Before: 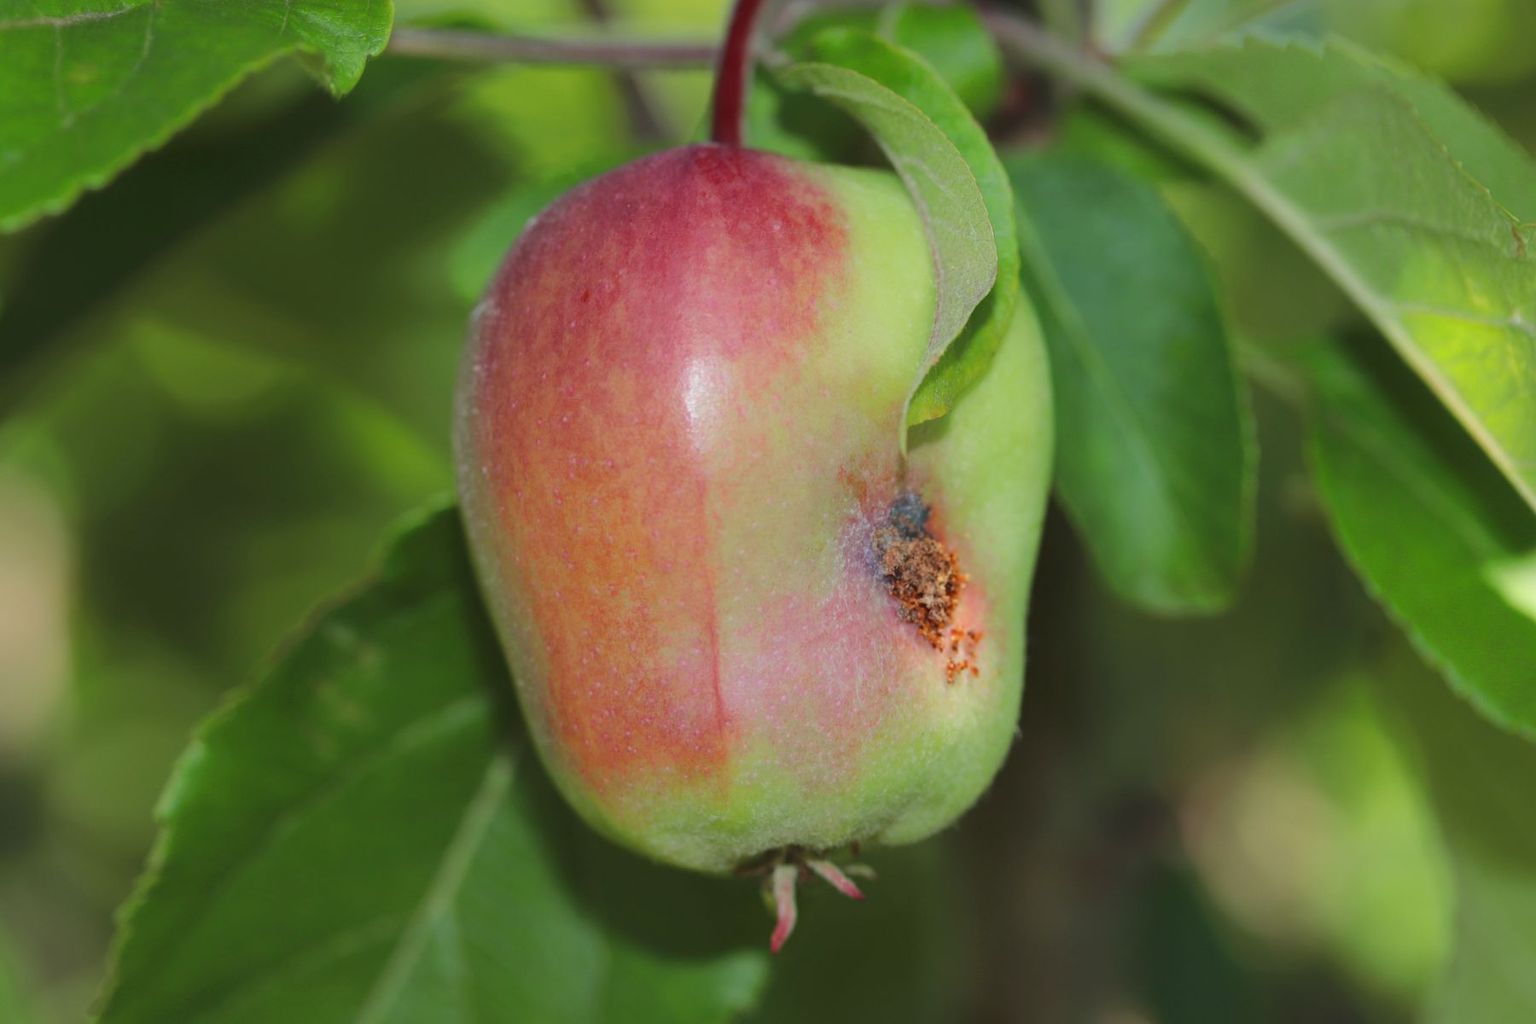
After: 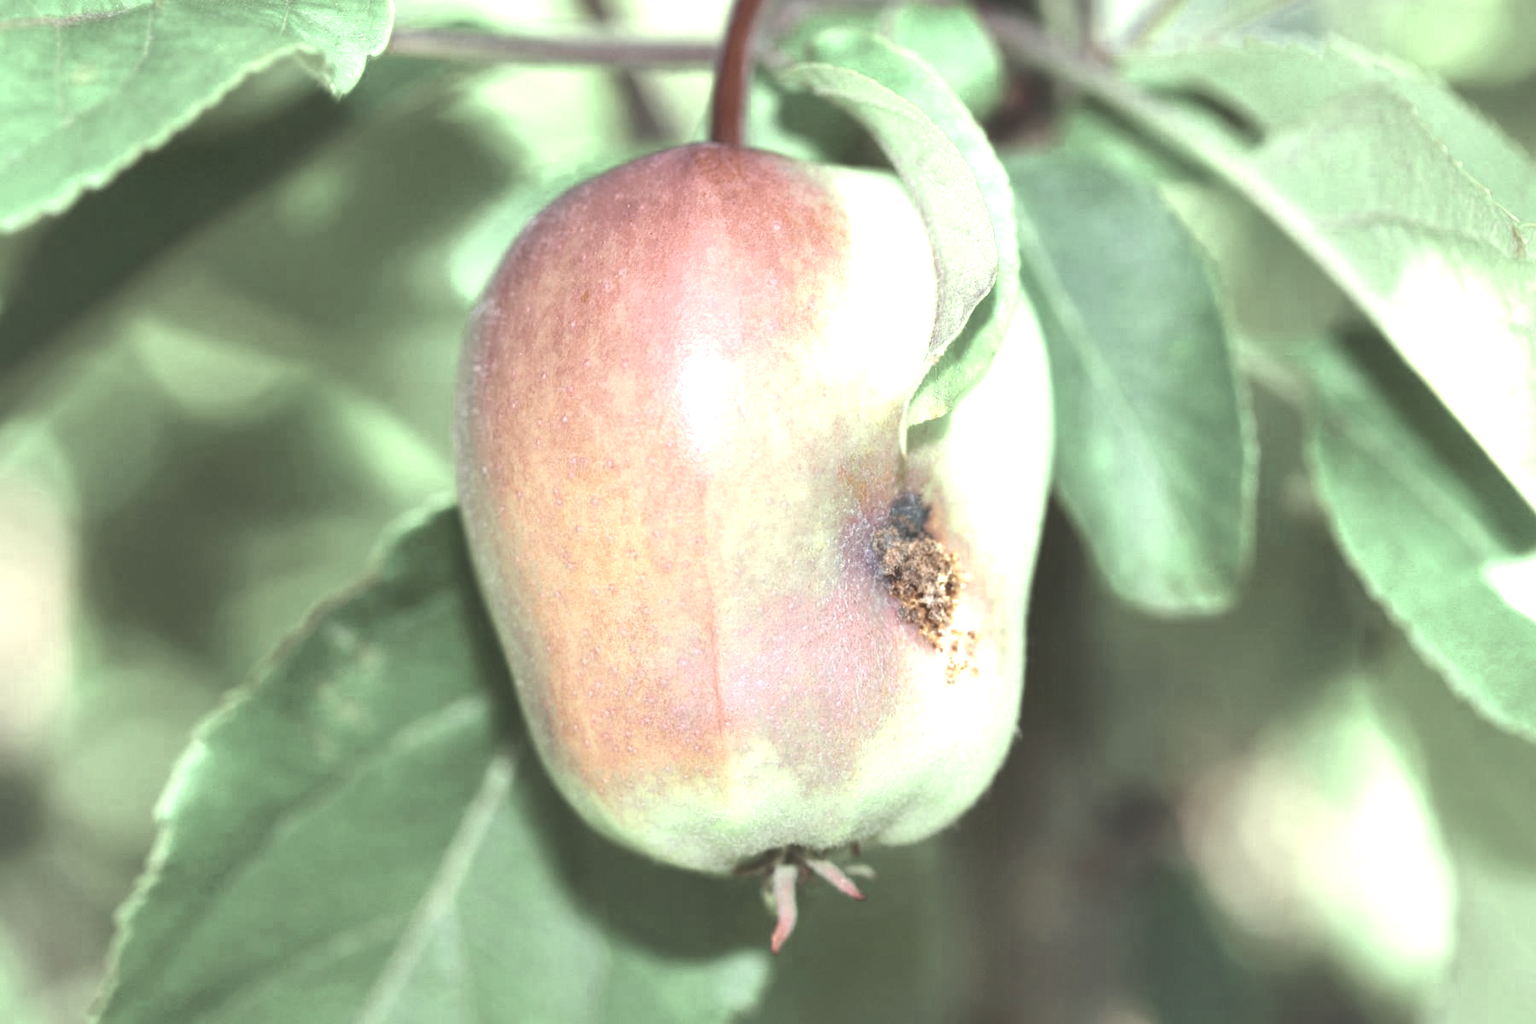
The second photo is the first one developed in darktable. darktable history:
exposure: black level correction 0, exposure 0.929 EV, compensate highlight preservation false
shadows and highlights: on, module defaults
color zones: curves: ch0 [(0.25, 0.667) (0.758, 0.368)]; ch1 [(0.215, 0.245) (0.761, 0.373)]; ch2 [(0.247, 0.554) (0.761, 0.436)]
